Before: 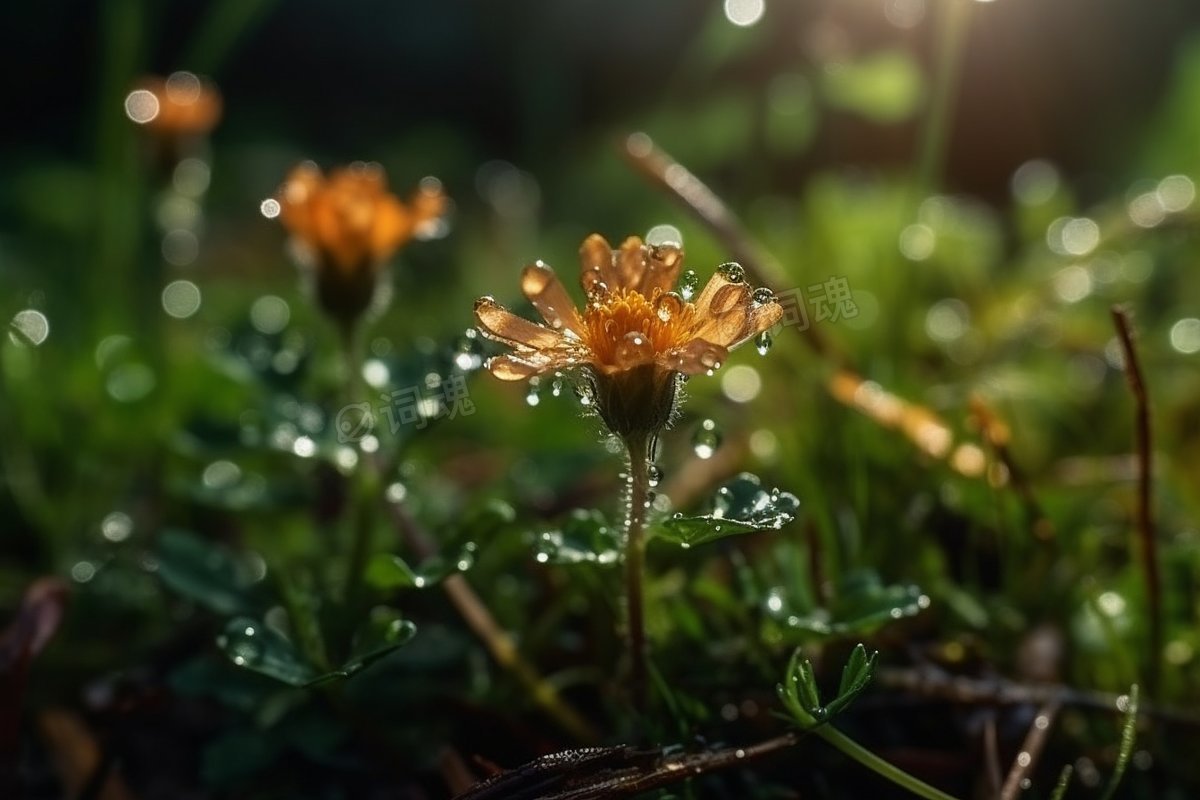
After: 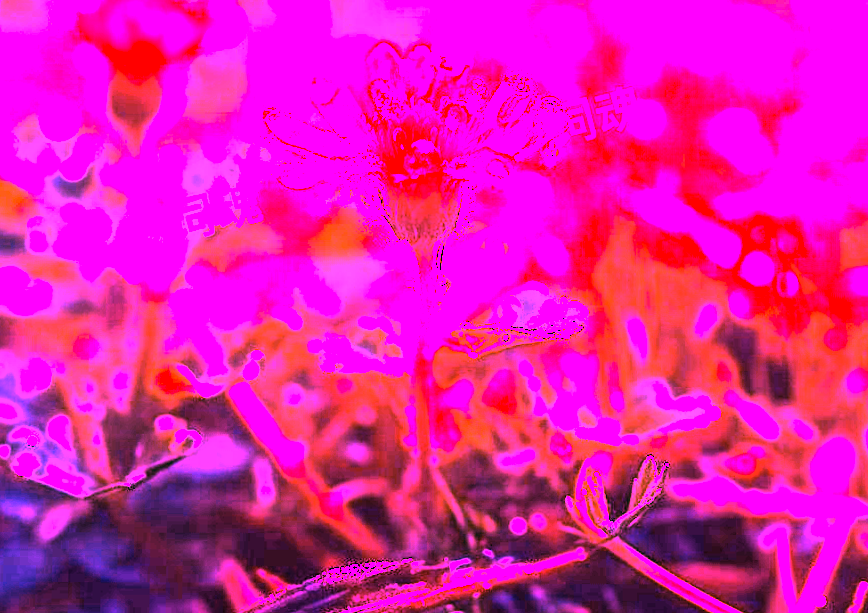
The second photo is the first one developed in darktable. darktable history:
crop: left 16.871%, top 22.857%, right 9.116%
exposure: black level correction -0.001, exposure 0.9 EV, compensate exposure bias true, compensate highlight preservation false
rotate and perspective: rotation 0.226°, lens shift (vertical) -0.042, crop left 0.023, crop right 0.982, crop top 0.006, crop bottom 0.994
tone curve: curves: ch0 [(0, 0) (0.822, 0.825) (0.994, 0.955)]; ch1 [(0, 0) (0.226, 0.261) (0.383, 0.397) (0.46, 0.46) (0.498, 0.501) (0.524, 0.543) (0.578, 0.575) (1, 1)]; ch2 [(0, 0) (0.438, 0.456) (0.5, 0.495) (0.547, 0.515) (0.597, 0.58) (0.629, 0.603) (1, 1)], color space Lab, independent channels, preserve colors none
white balance: red 8, blue 8
